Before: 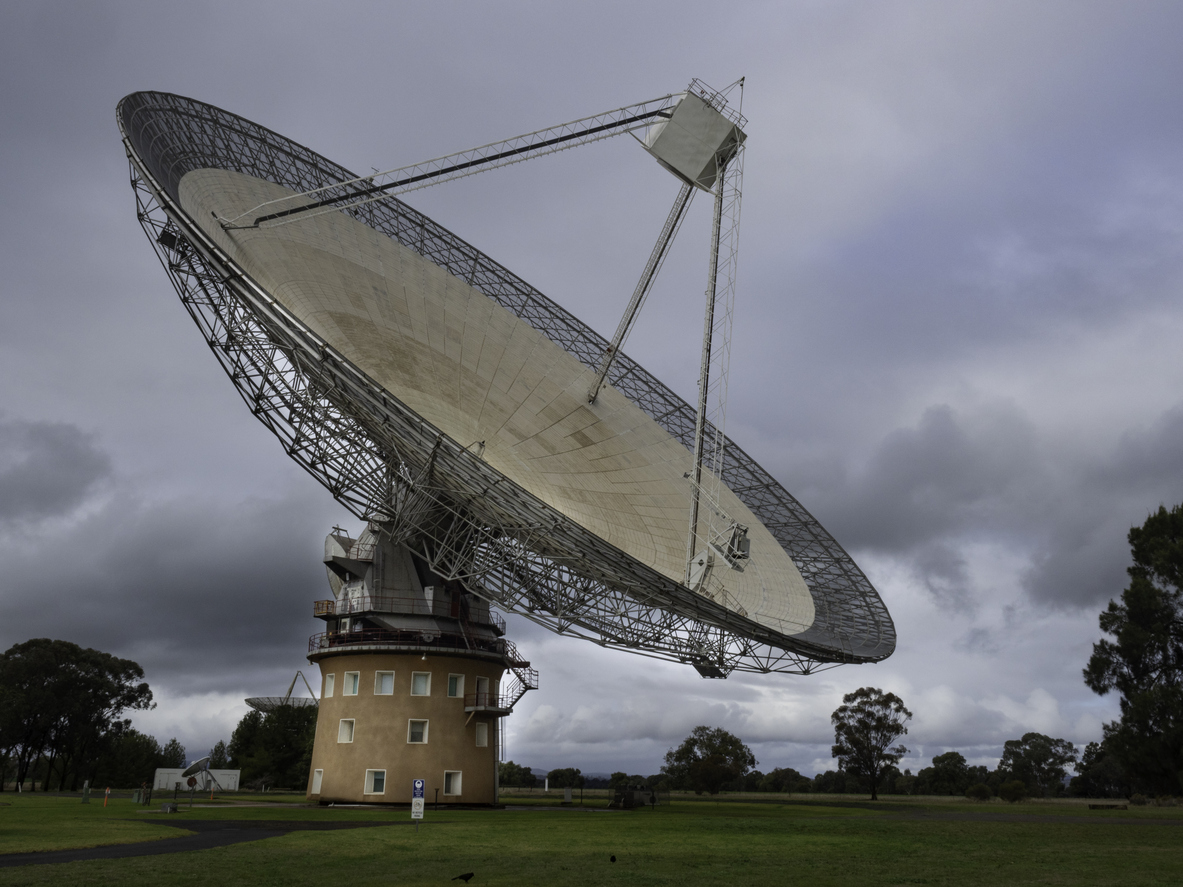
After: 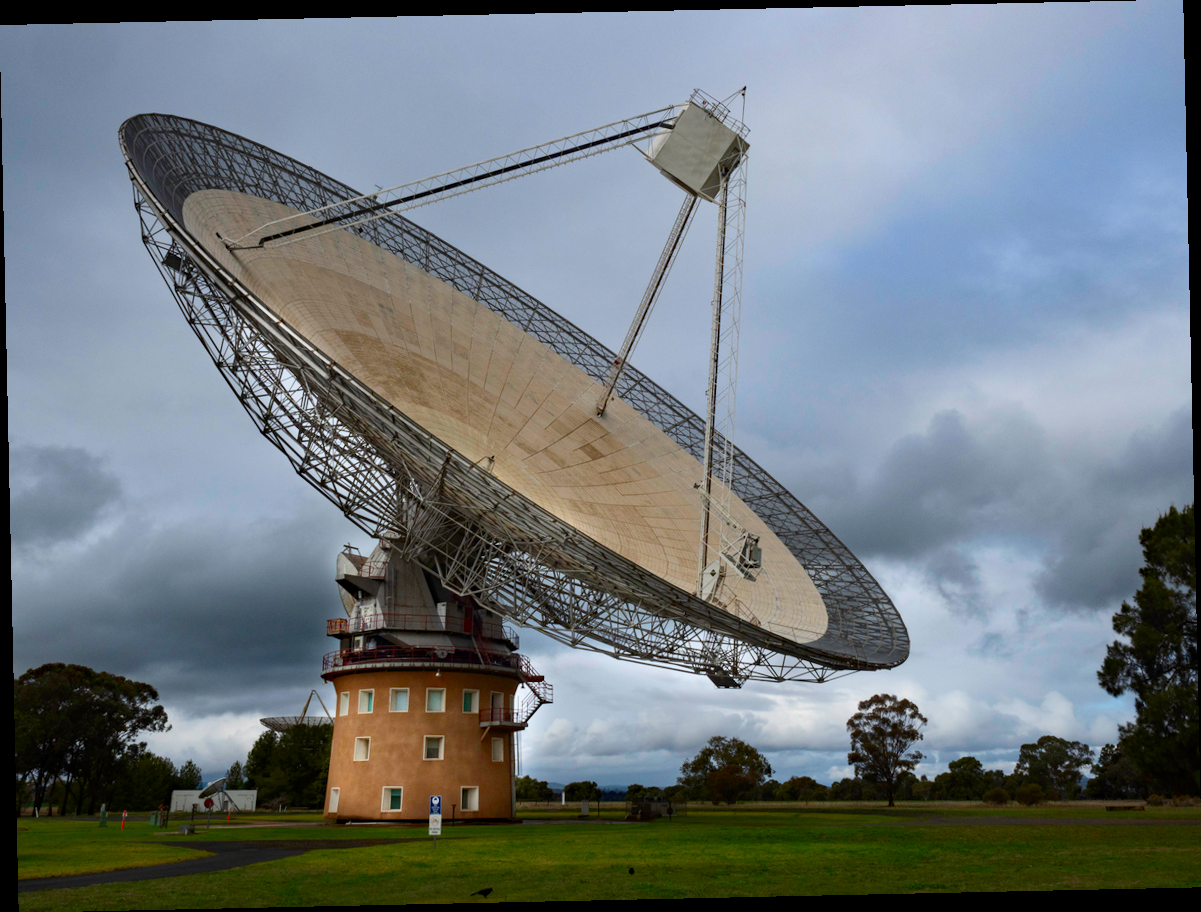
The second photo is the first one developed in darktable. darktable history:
rotate and perspective: rotation -1.24°, automatic cropping off
haze removal: compatibility mode true, adaptive false
contrast brightness saturation: contrast 0.16, saturation 0.32
